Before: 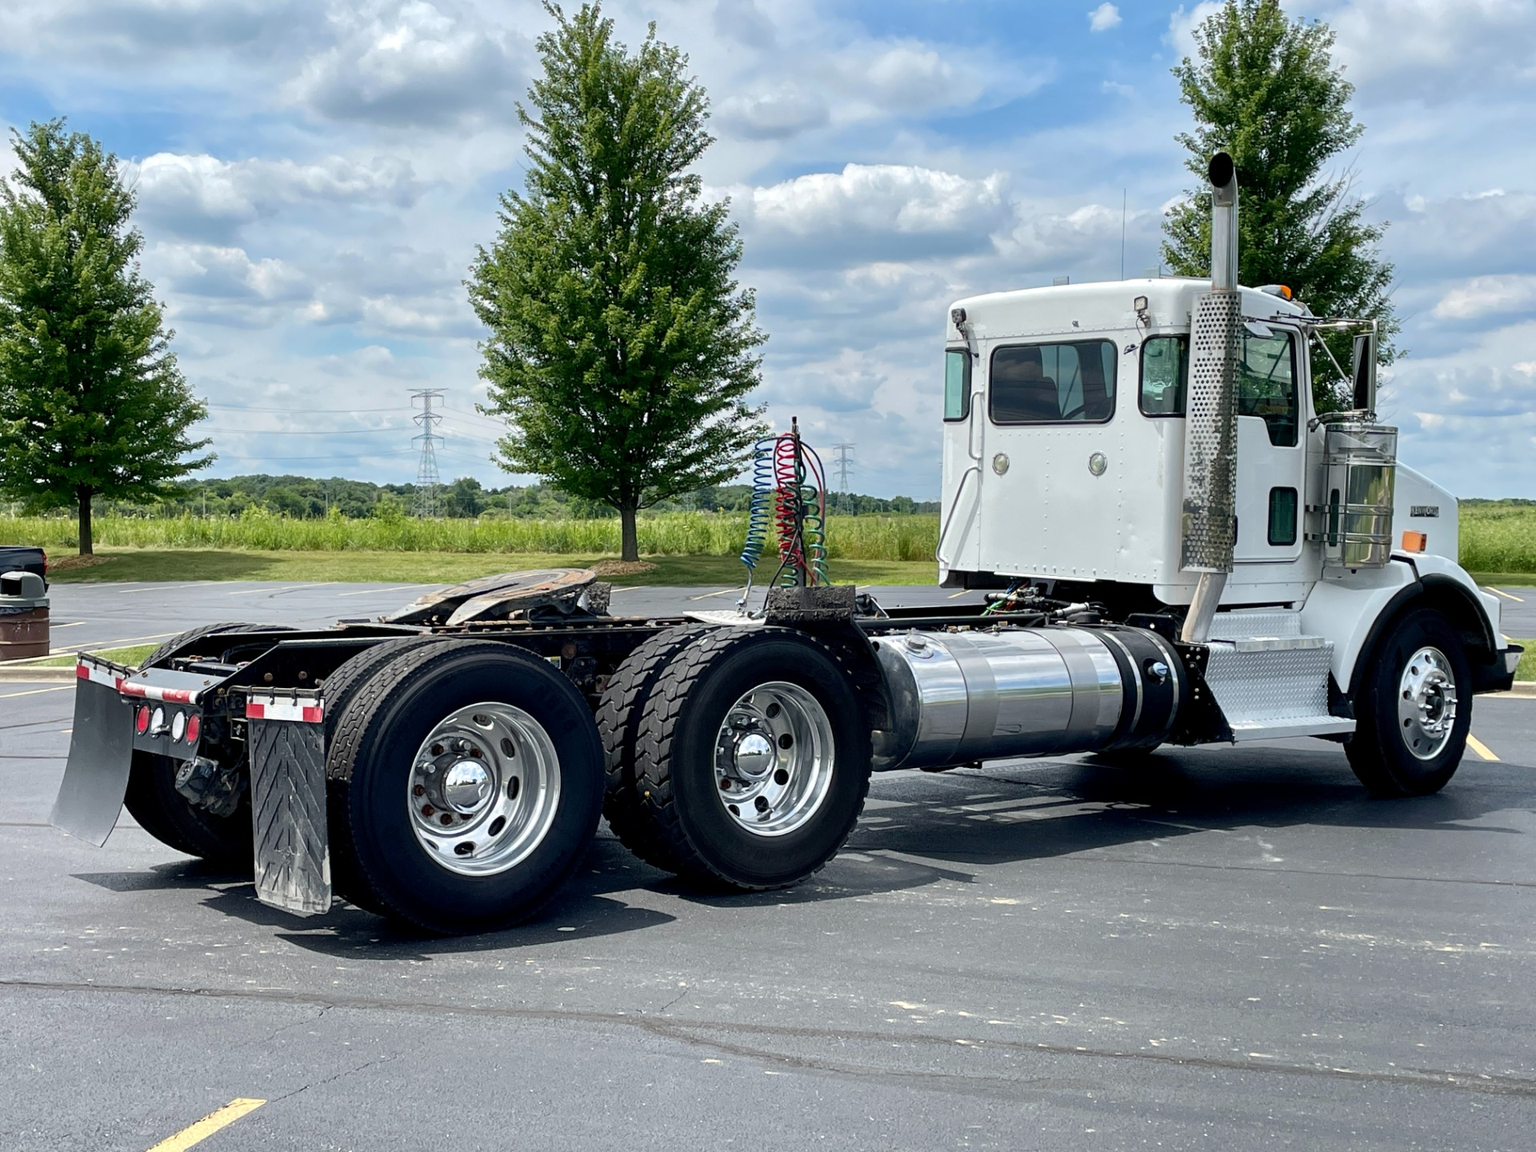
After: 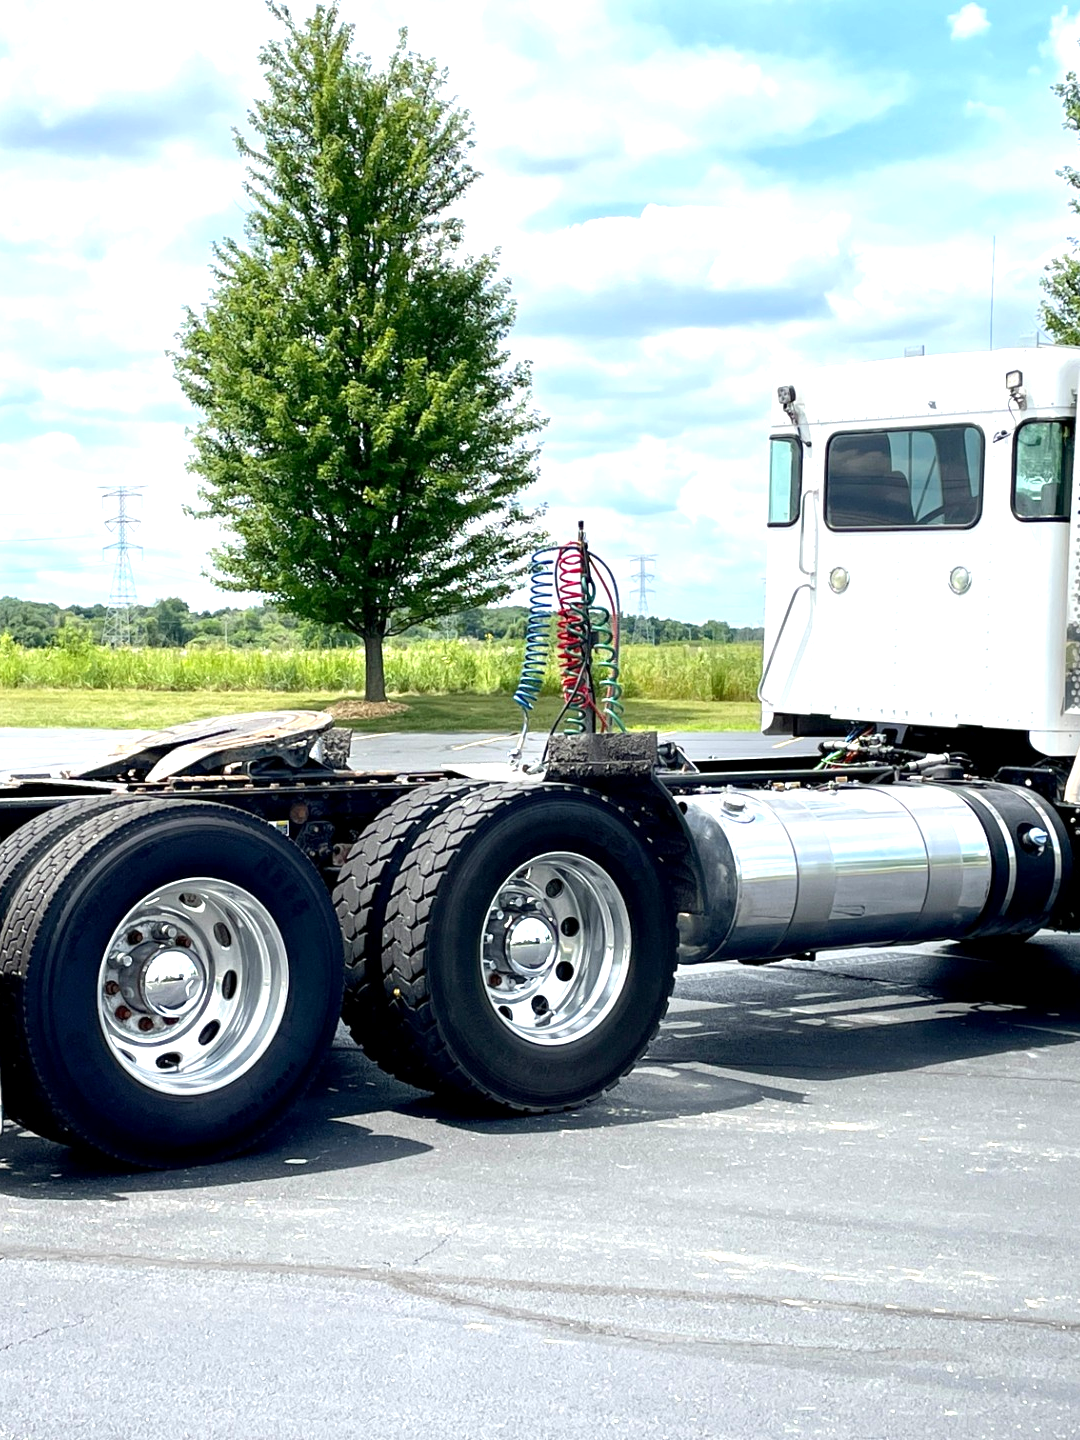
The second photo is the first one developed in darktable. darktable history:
exposure: black level correction 0.001, exposure 1.05 EV, compensate exposure bias true, compensate highlight preservation false
crop: left 21.496%, right 22.254%
